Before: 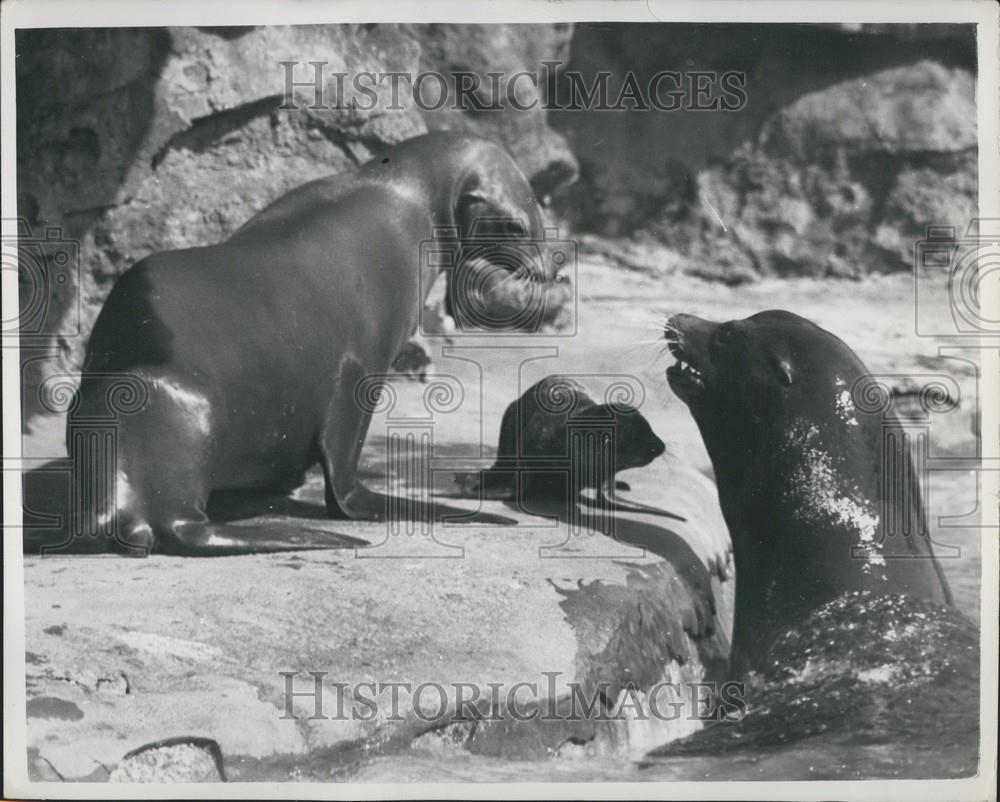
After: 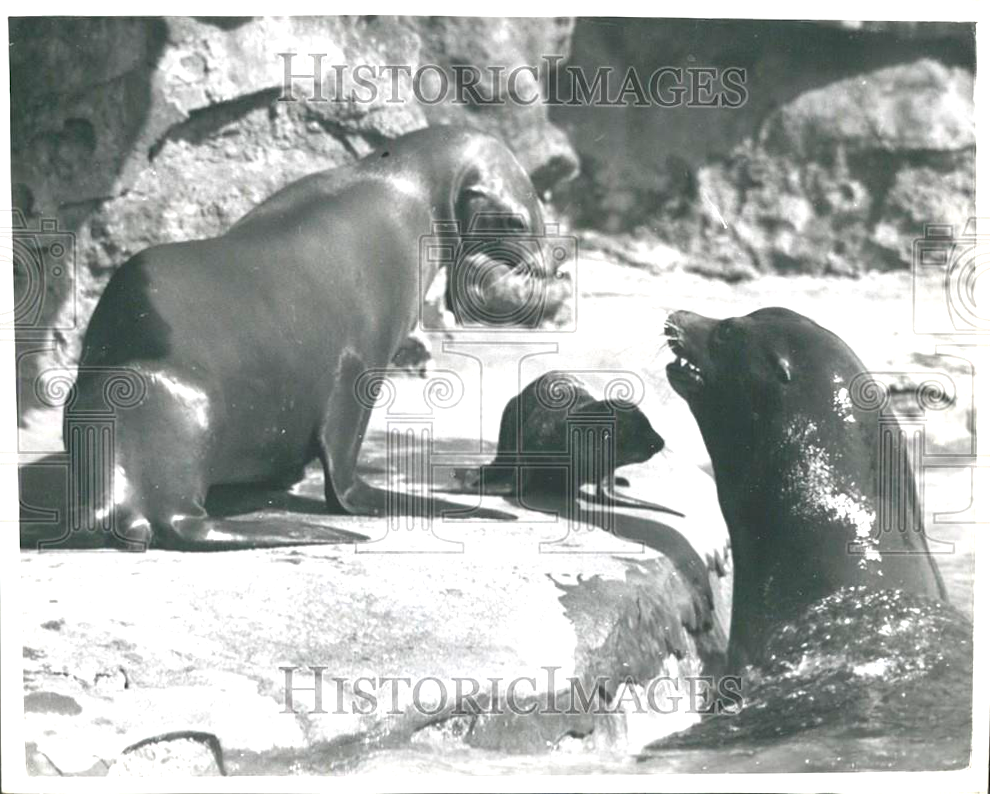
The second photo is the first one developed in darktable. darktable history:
exposure: exposure 1 EV, compensate highlight preservation false
rotate and perspective: rotation 0.174°, lens shift (vertical) 0.013, lens shift (horizontal) 0.019, shear 0.001, automatic cropping original format, crop left 0.007, crop right 0.991, crop top 0.016, crop bottom 0.997
color contrast: green-magenta contrast 1.2, blue-yellow contrast 1.2
